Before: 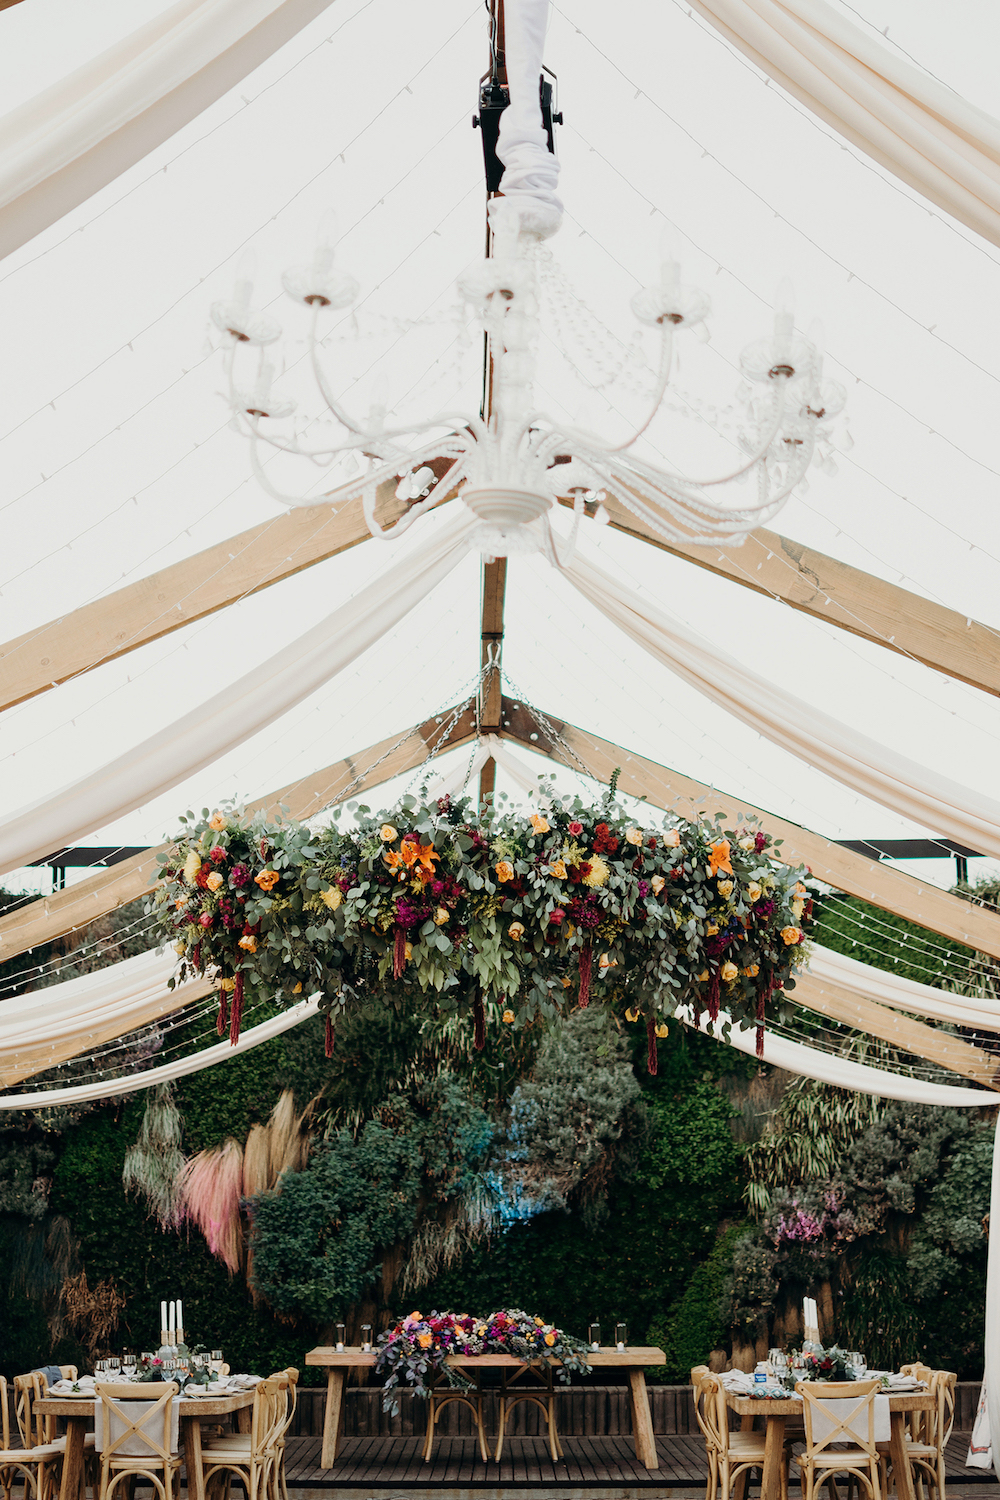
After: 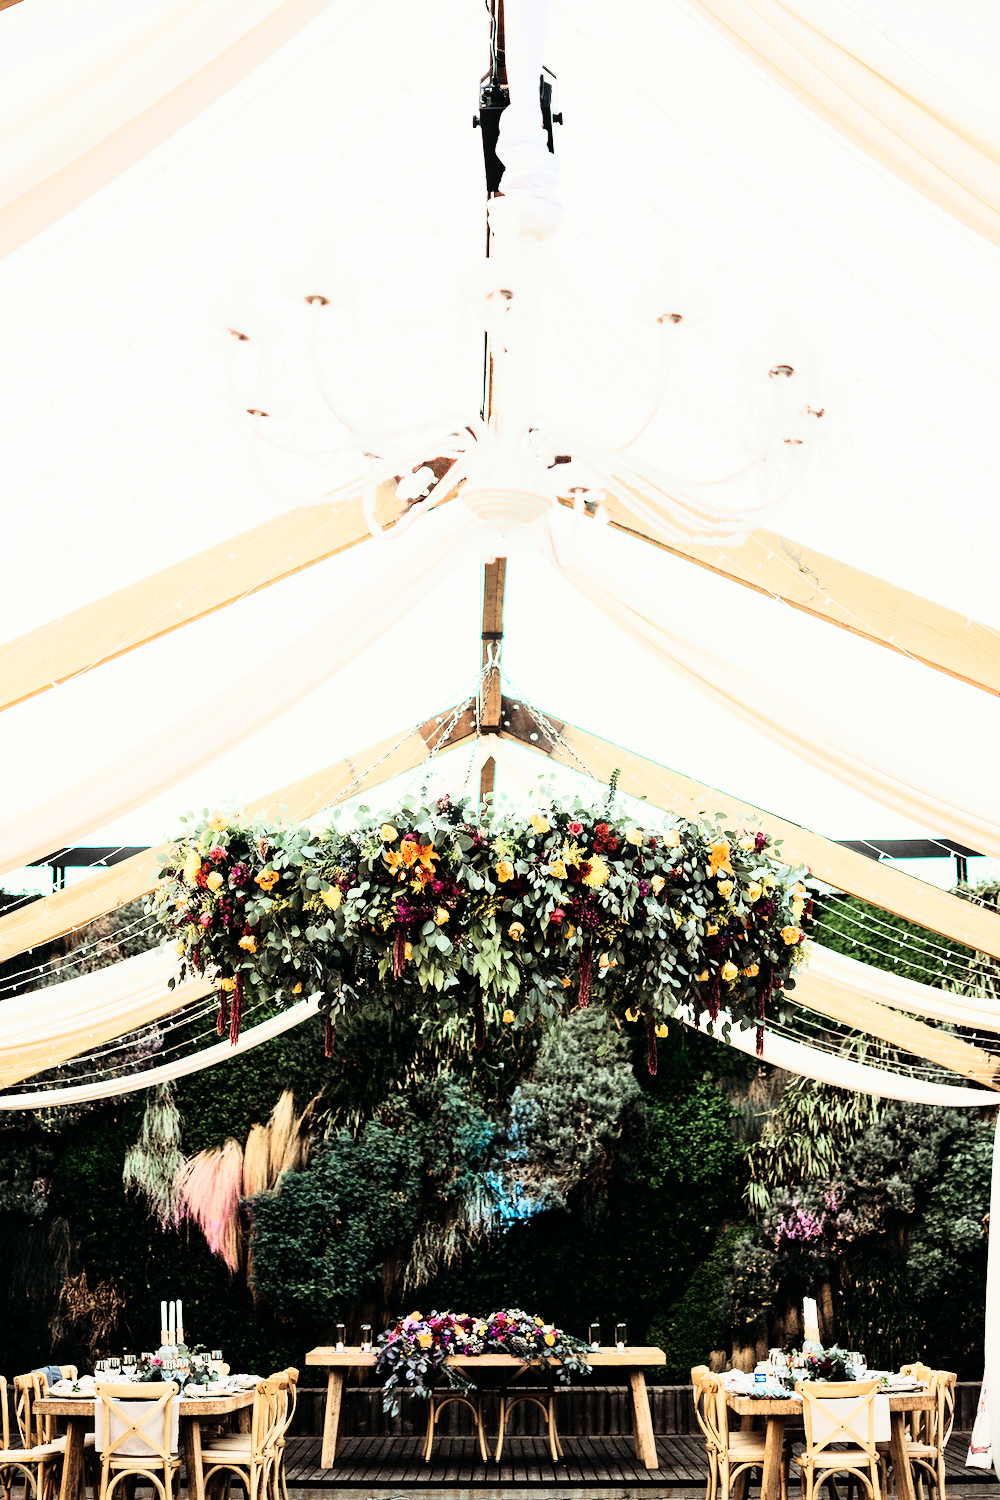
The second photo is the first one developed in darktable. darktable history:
rgb curve: curves: ch0 [(0, 0) (0.21, 0.15) (0.24, 0.21) (0.5, 0.75) (0.75, 0.96) (0.89, 0.99) (1, 1)]; ch1 [(0, 0.02) (0.21, 0.13) (0.25, 0.2) (0.5, 0.67) (0.75, 0.9) (0.89, 0.97) (1, 1)]; ch2 [(0, 0.02) (0.21, 0.13) (0.25, 0.2) (0.5, 0.67) (0.75, 0.9) (0.89, 0.97) (1, 1)], compensate middle gray true
bloom: size 3%, threshold 100%, strength 0%
